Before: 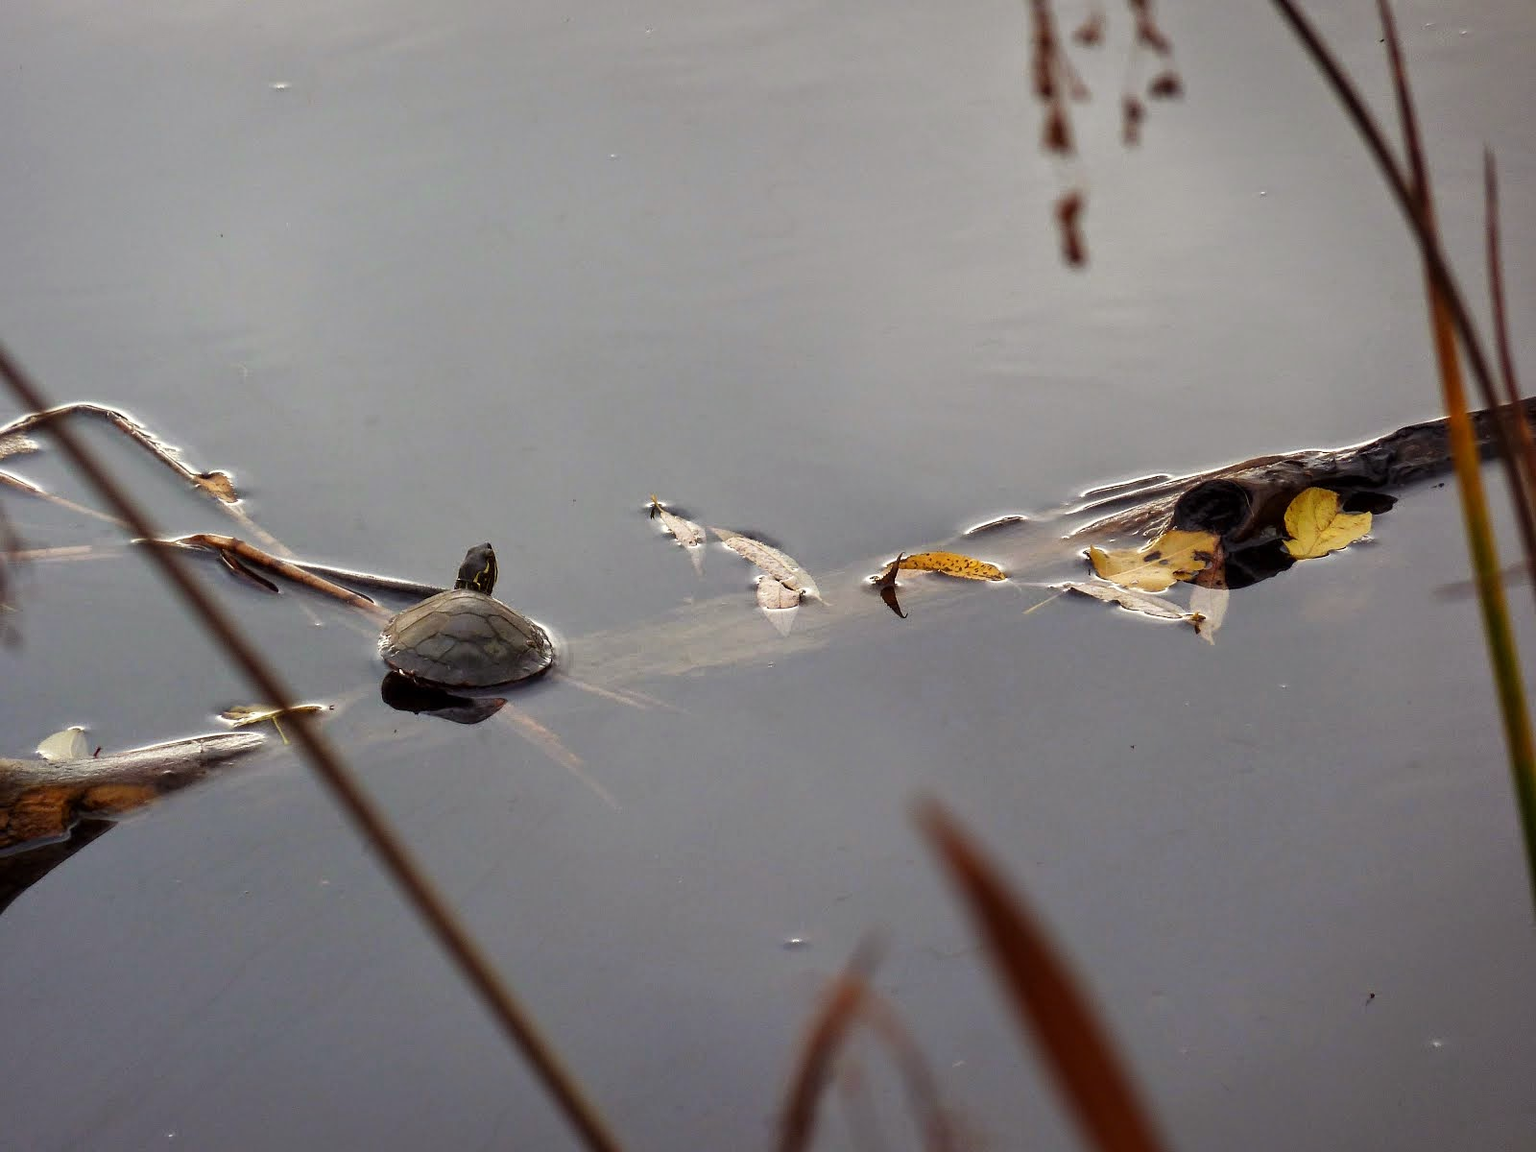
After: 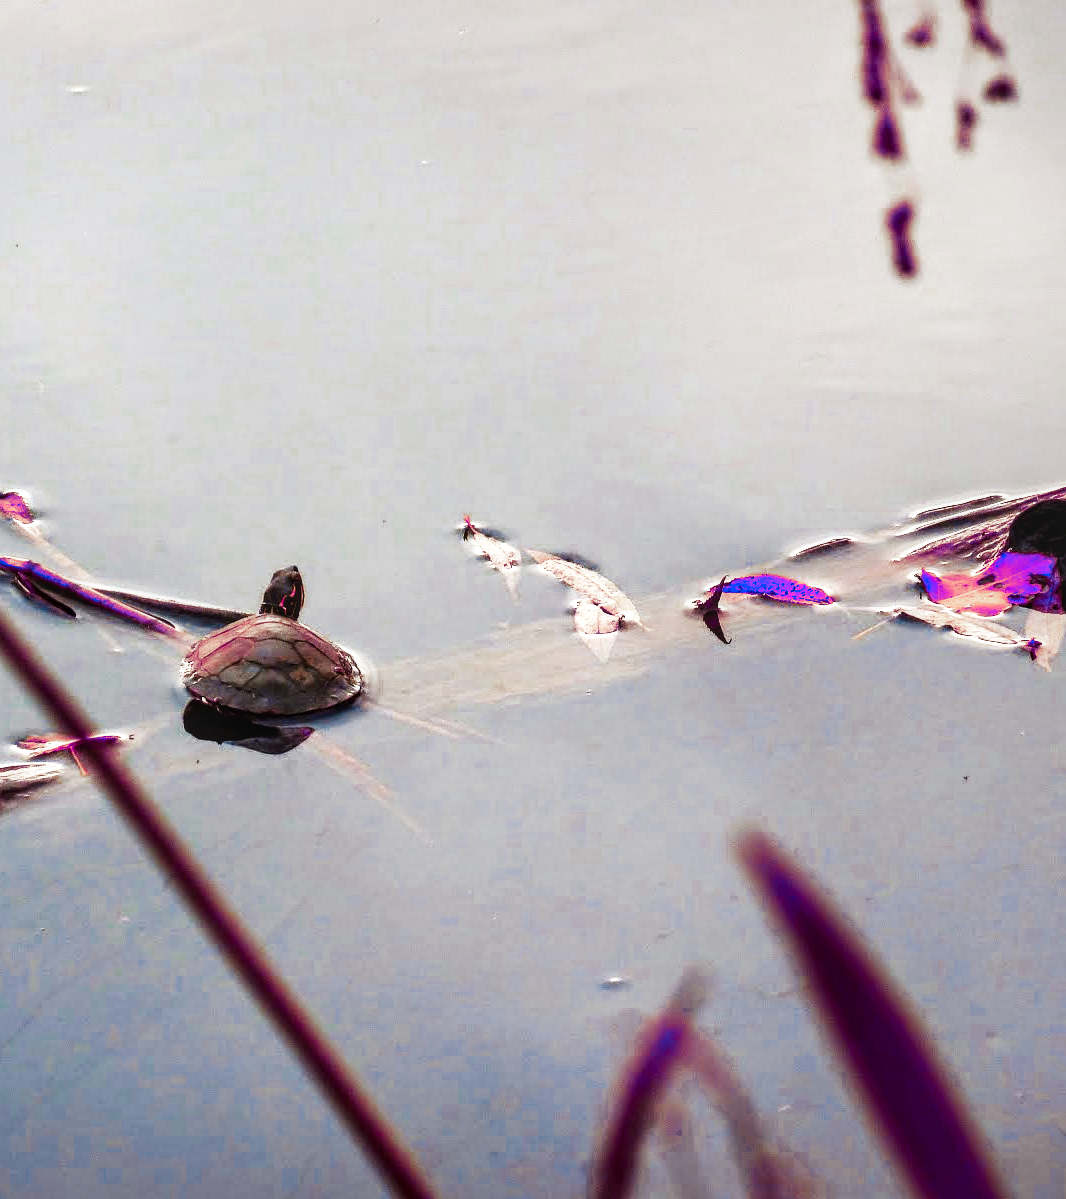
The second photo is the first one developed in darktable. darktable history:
crop and rotate: left 13.472%, right 19.89%
contrast brightness saturation: contrast -0.012, brightness -0.007, saturation 0.028
base curve: curves: ch0 [(0, 0) (0.007, 0.004) (0.027, 0.03) (0.046, 0.07) (0.207, 0.54) (0.442, 0.872) (0.673, 0.972) (1, 1)], preserve colors none
color zones: curves: ch0 [(0.826, 0.353)]; ch1 [(0.242, 0.647) (0.889, 0.342)]; ch2 [(0.246, 0.089) (0.969, 0.068)]
tone curve: curves: ch0 [(0, 0) (0.405, 0.351) (1, 1)], preserve colors none
local contrast: on, module defaults
